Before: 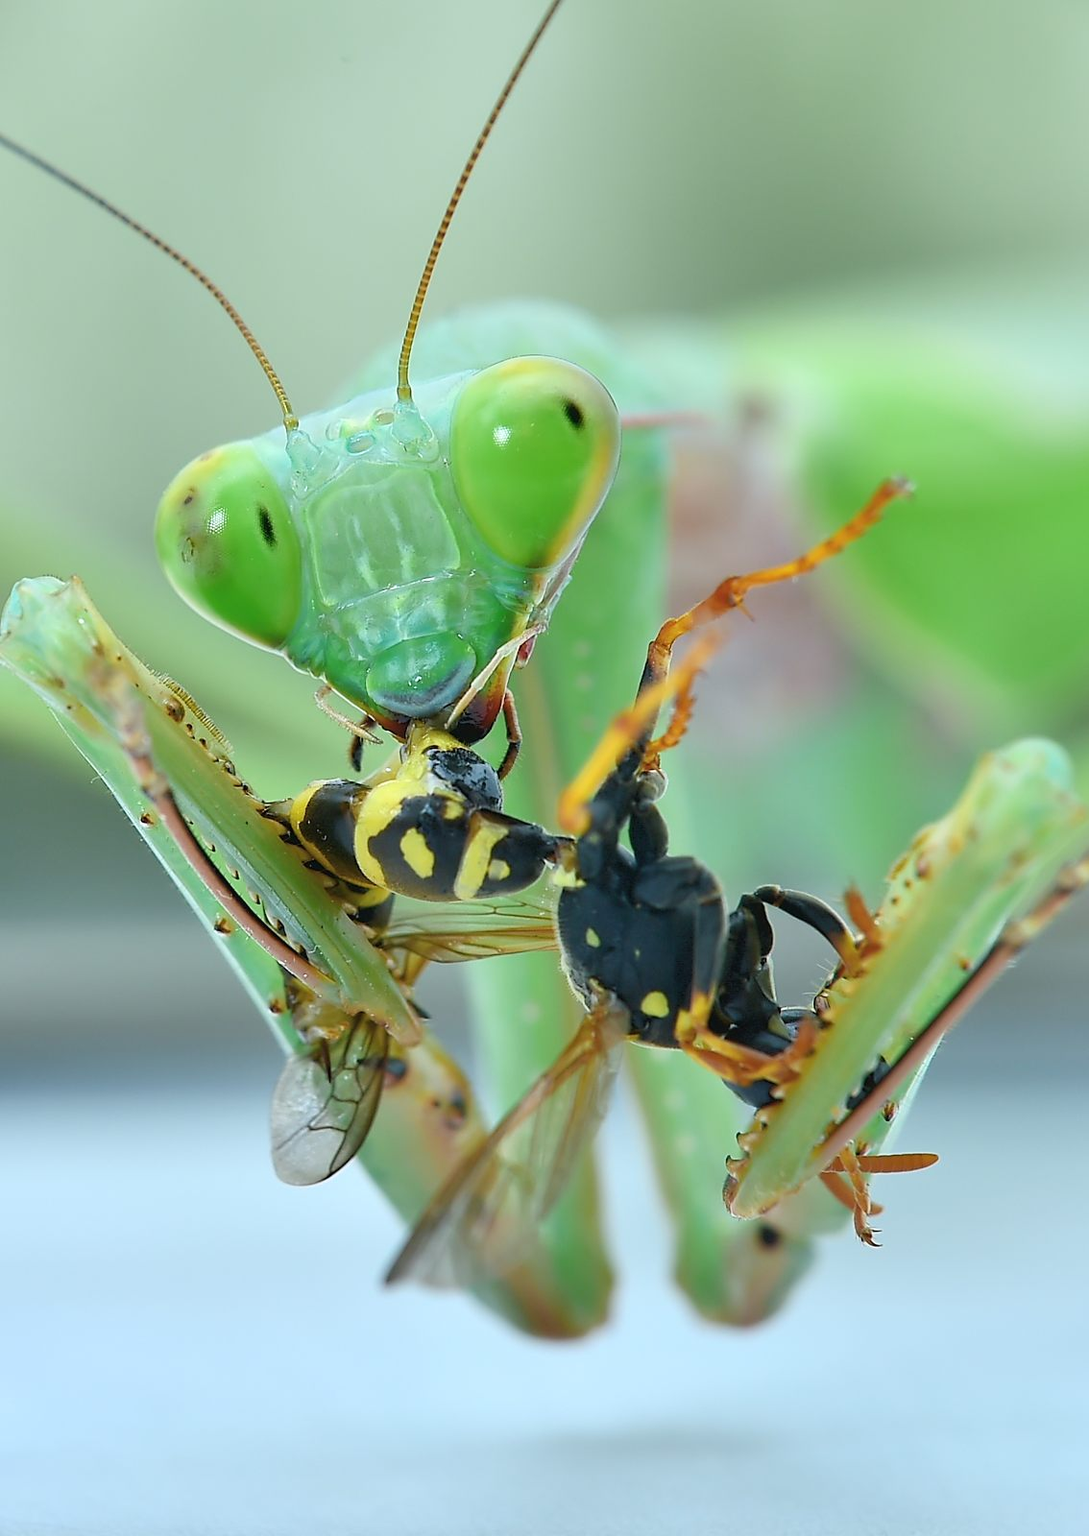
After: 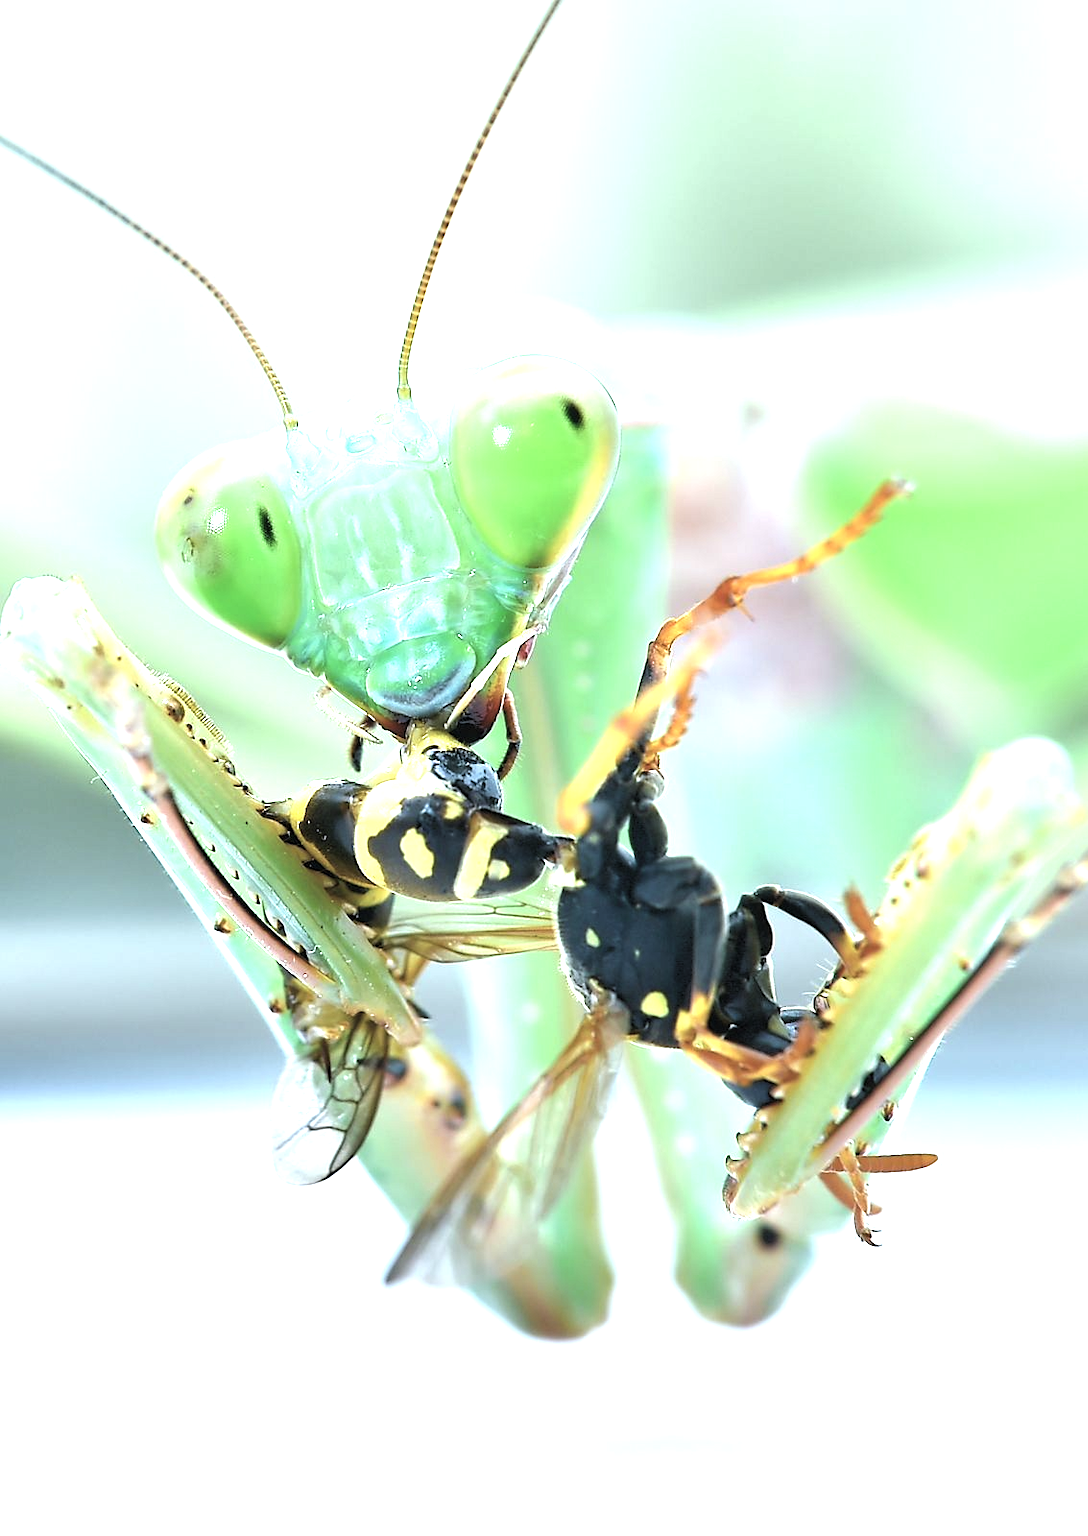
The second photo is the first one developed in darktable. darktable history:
color correction: saturation 0.8
levels: levels [0.052, 0.496, 0.908]
color calibration: illuminant as shot in camera, x 0.358, y 0.373, temperature 4628.91 K
exposure: black level correction 0, exposure 0.95 EV, compensate exposure bias true, compensate highlight preservation false
